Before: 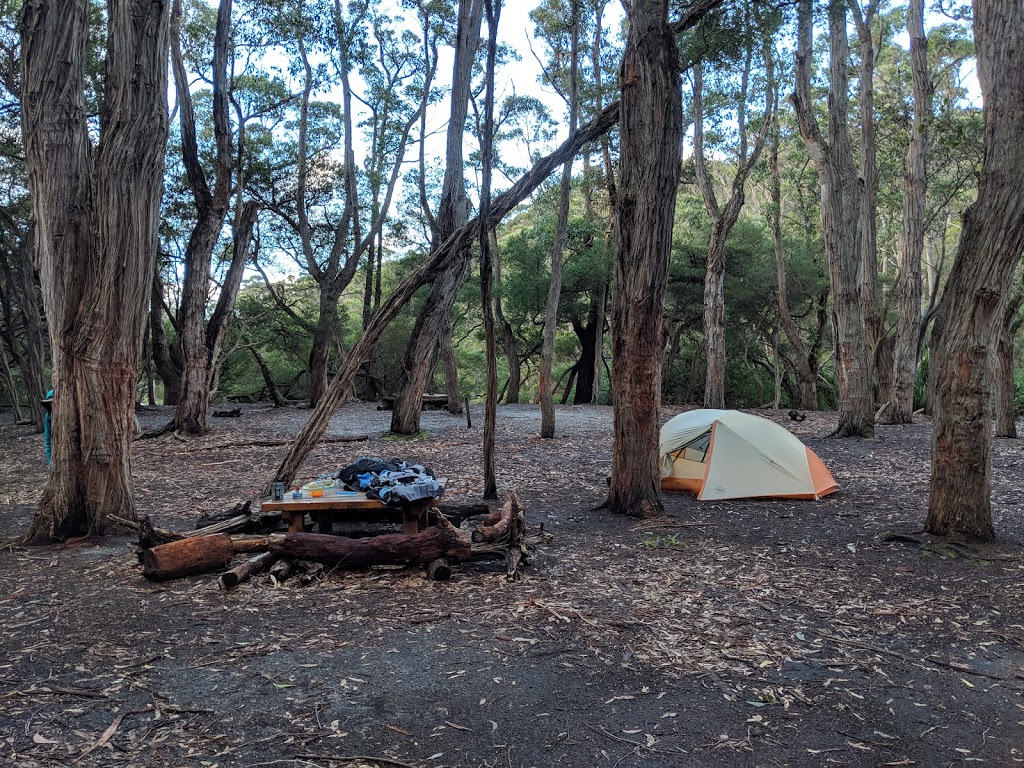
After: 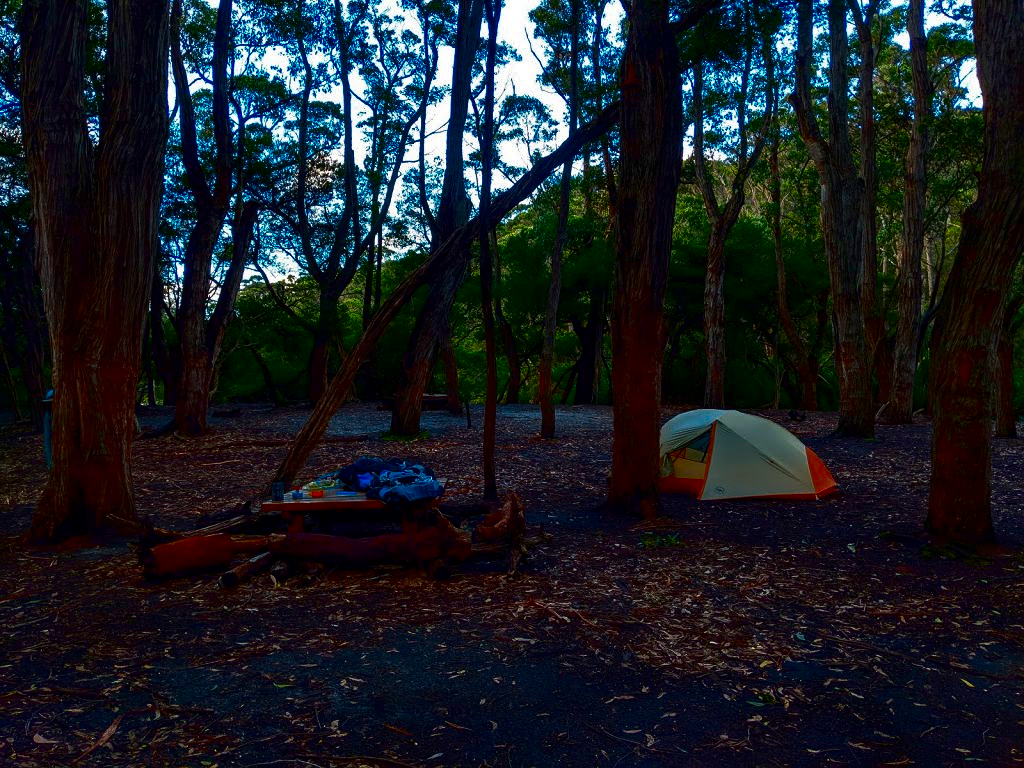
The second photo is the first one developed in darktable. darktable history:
contrast brightness saturation: brightness -0.981, saturation 0.998
